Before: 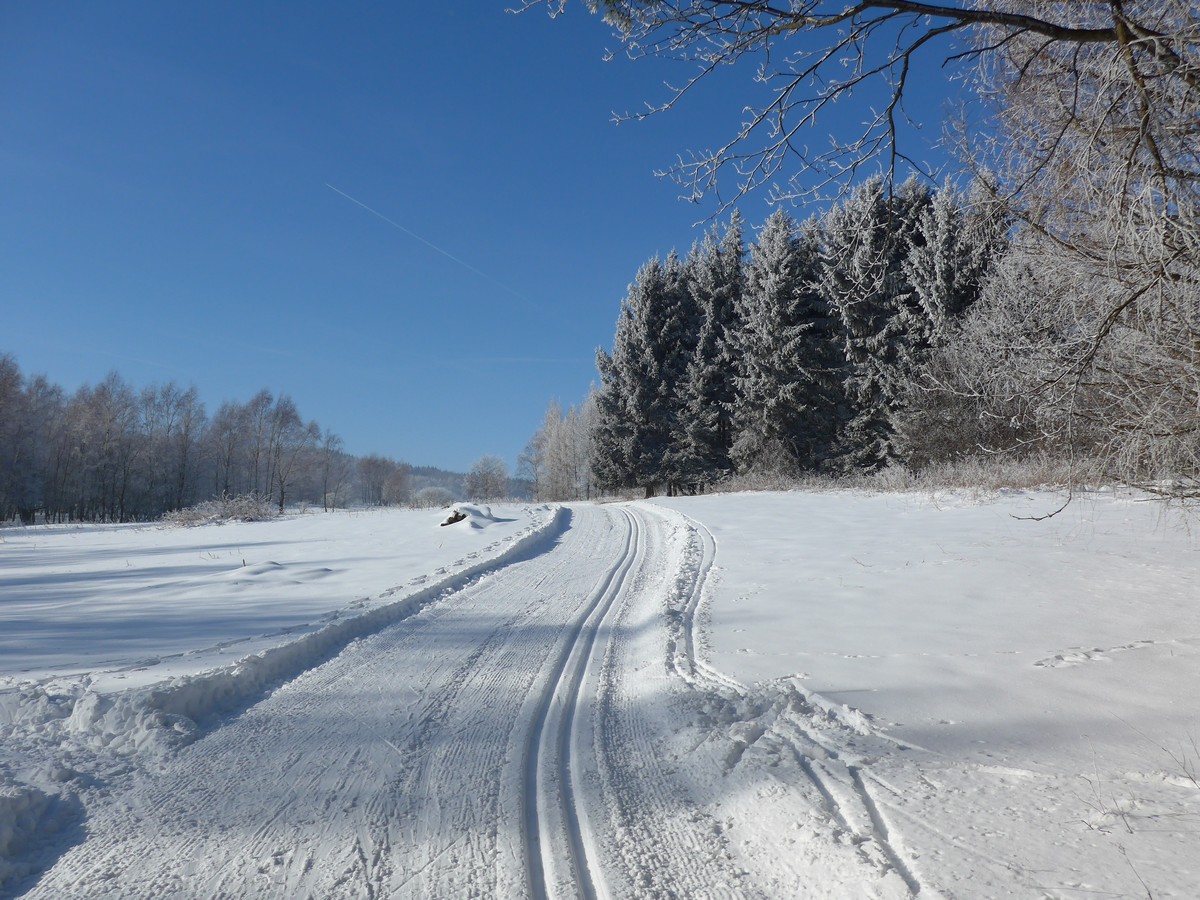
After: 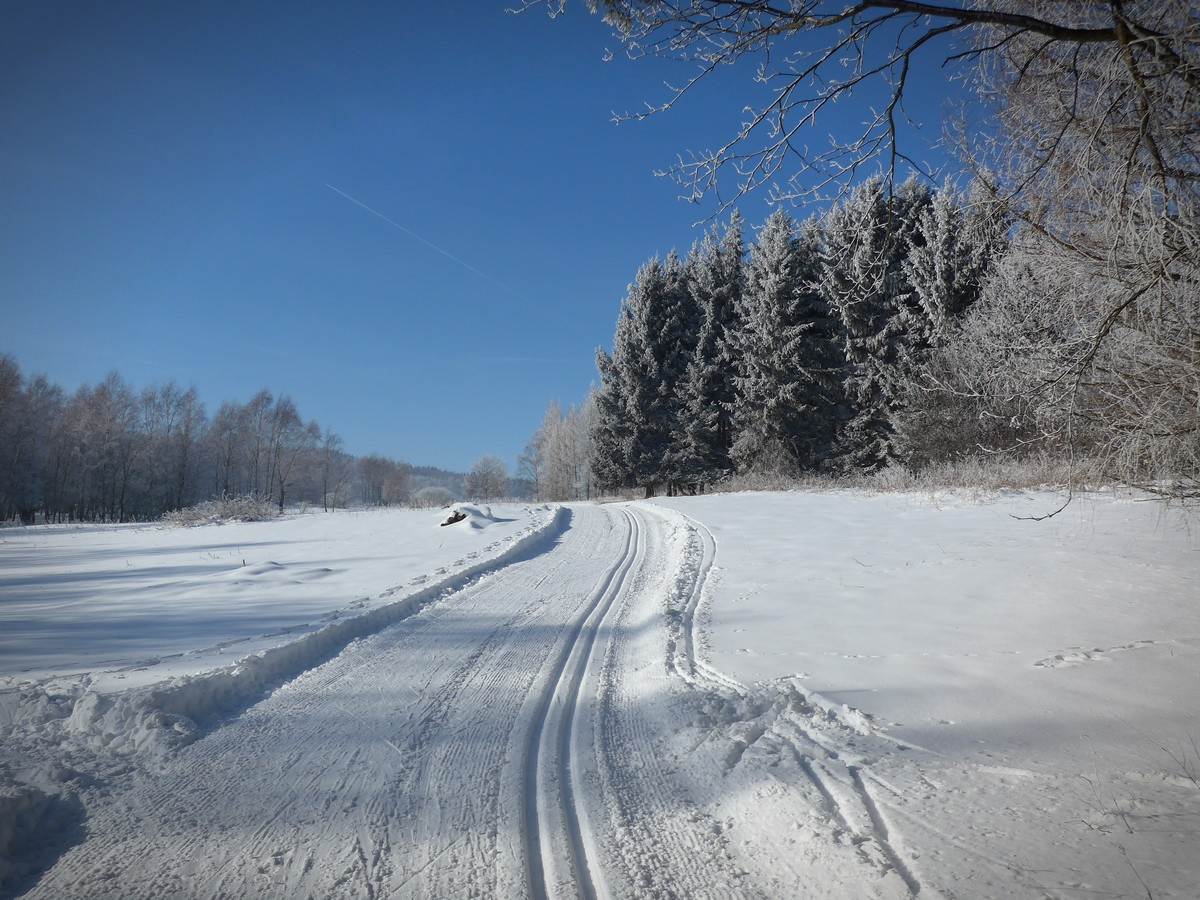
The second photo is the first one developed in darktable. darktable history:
vignetting: brightness -0.588, saturation -0.114, automatic ratio true
